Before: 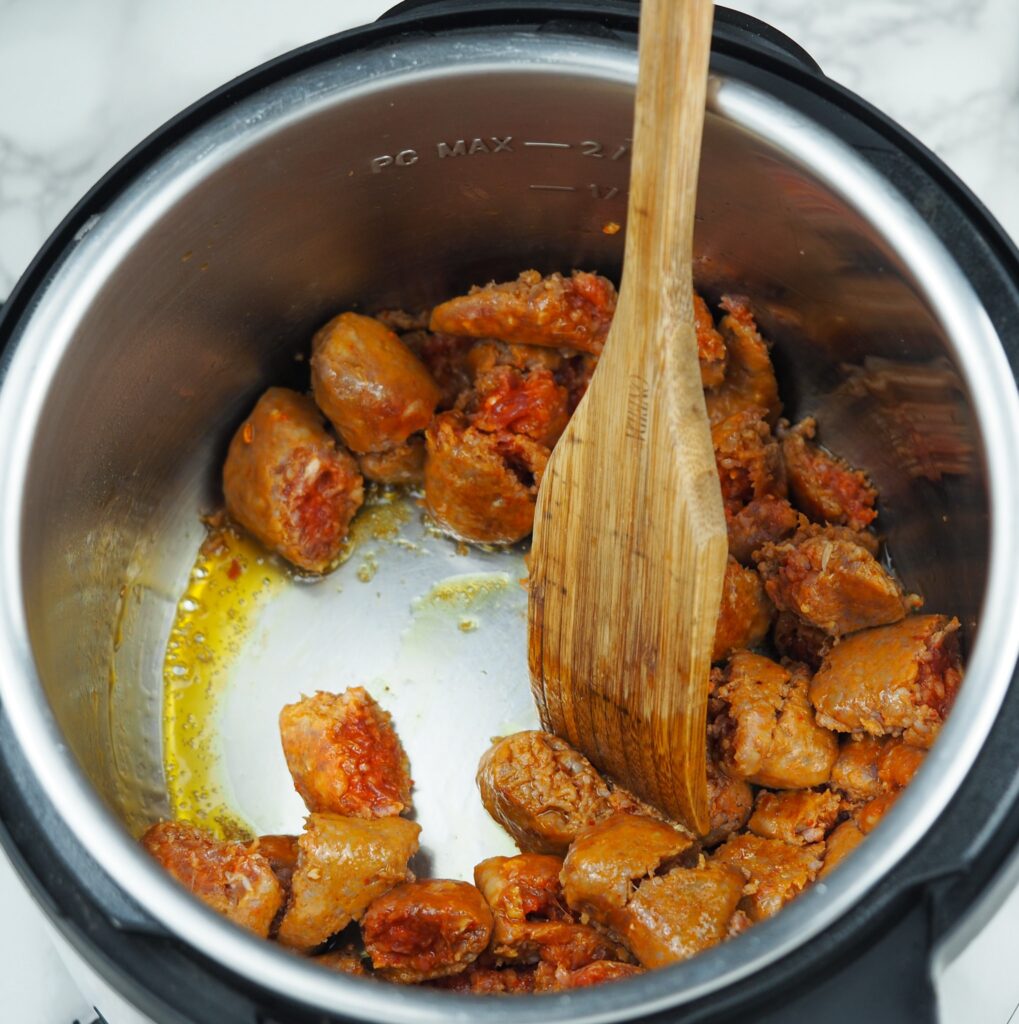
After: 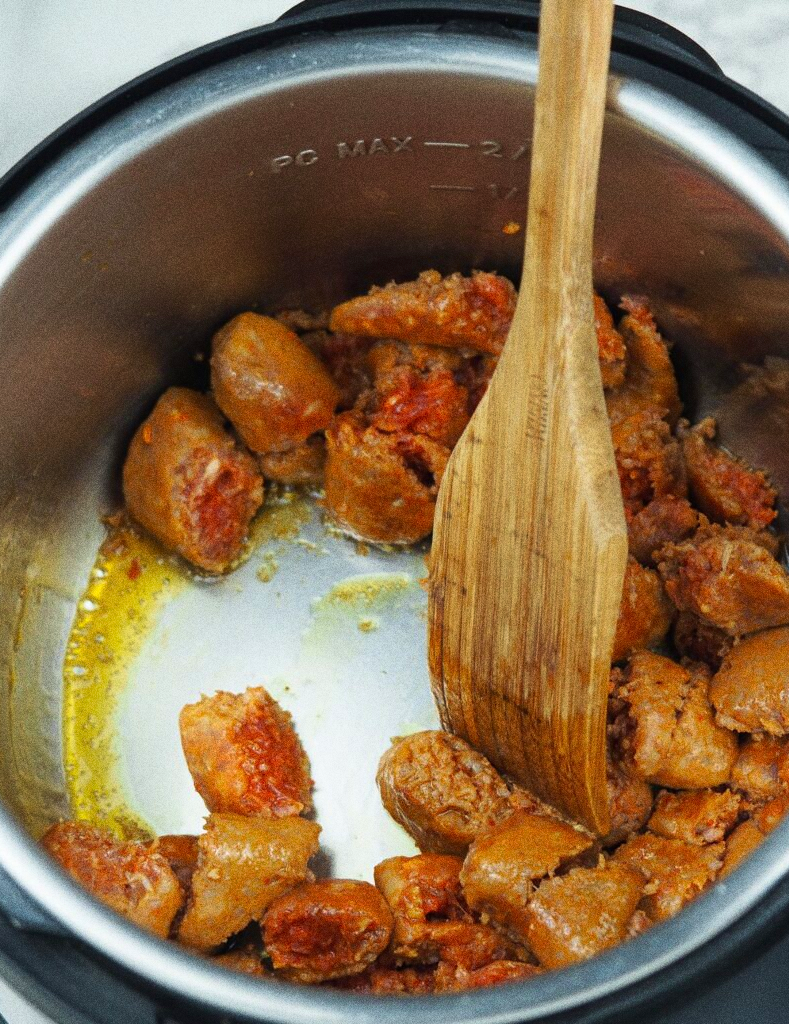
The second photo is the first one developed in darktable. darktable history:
crop: left 9.88%, right 12.664%
velvia: strength 27%
grain: coarseness 0.09 ISO, strength 40%
